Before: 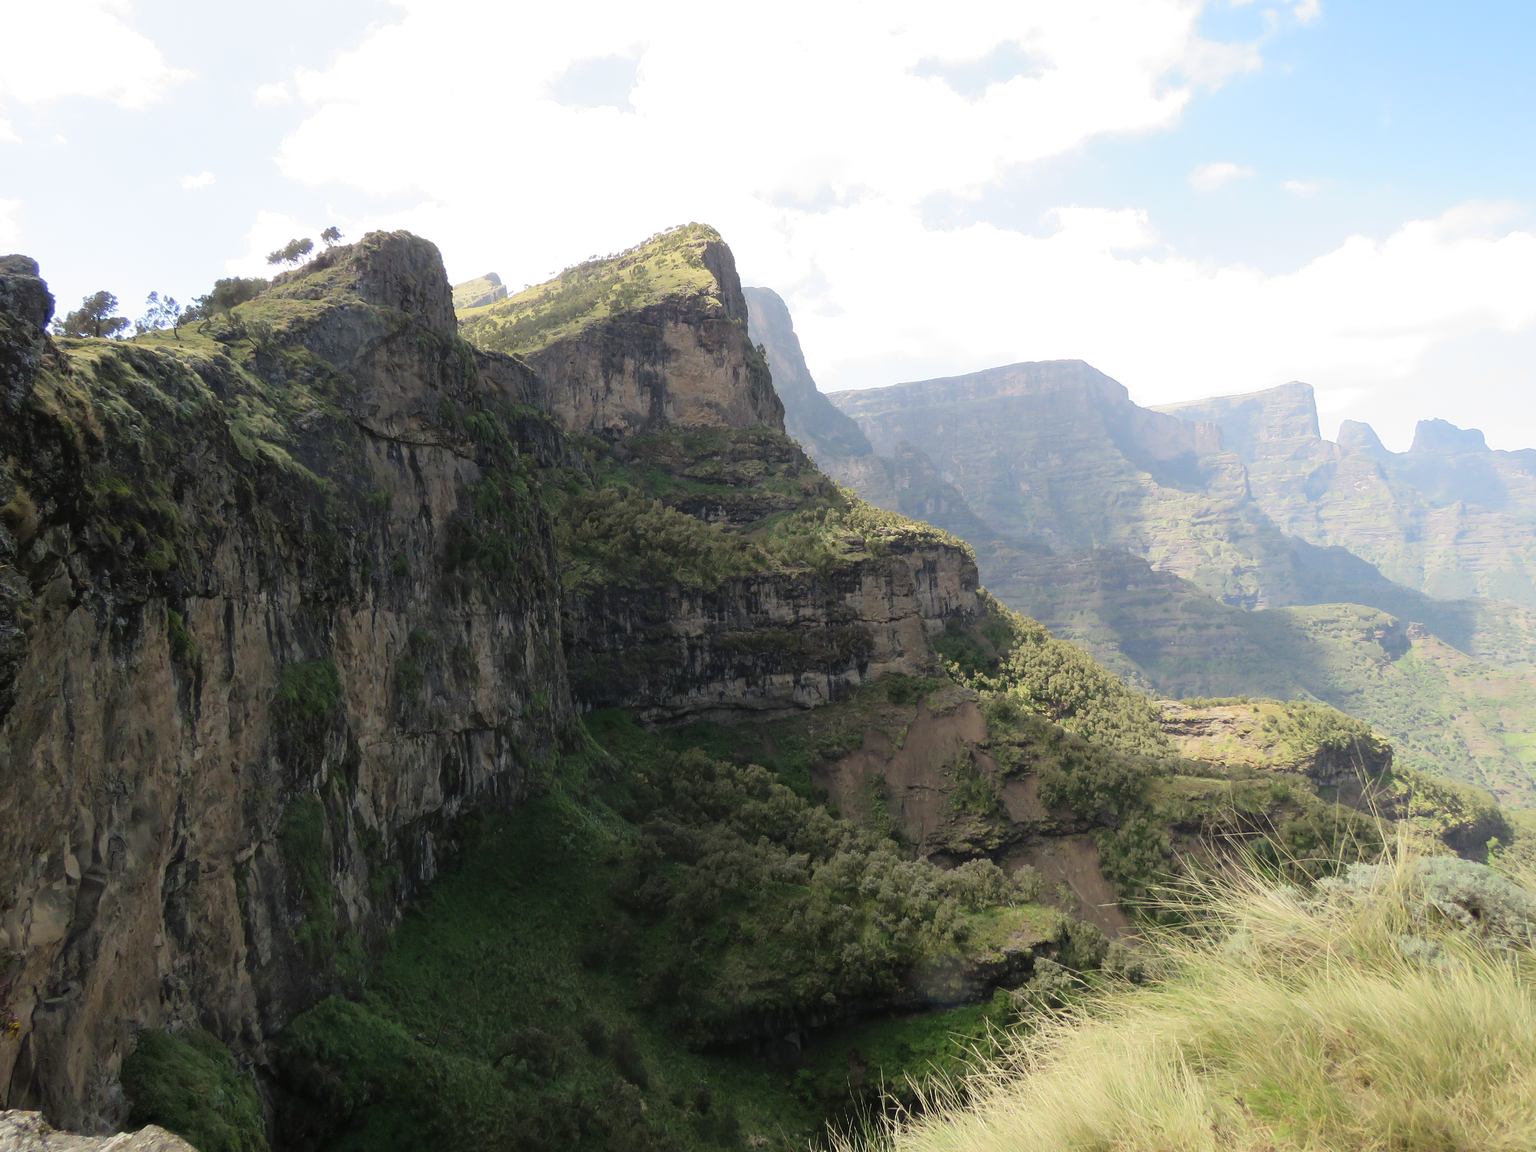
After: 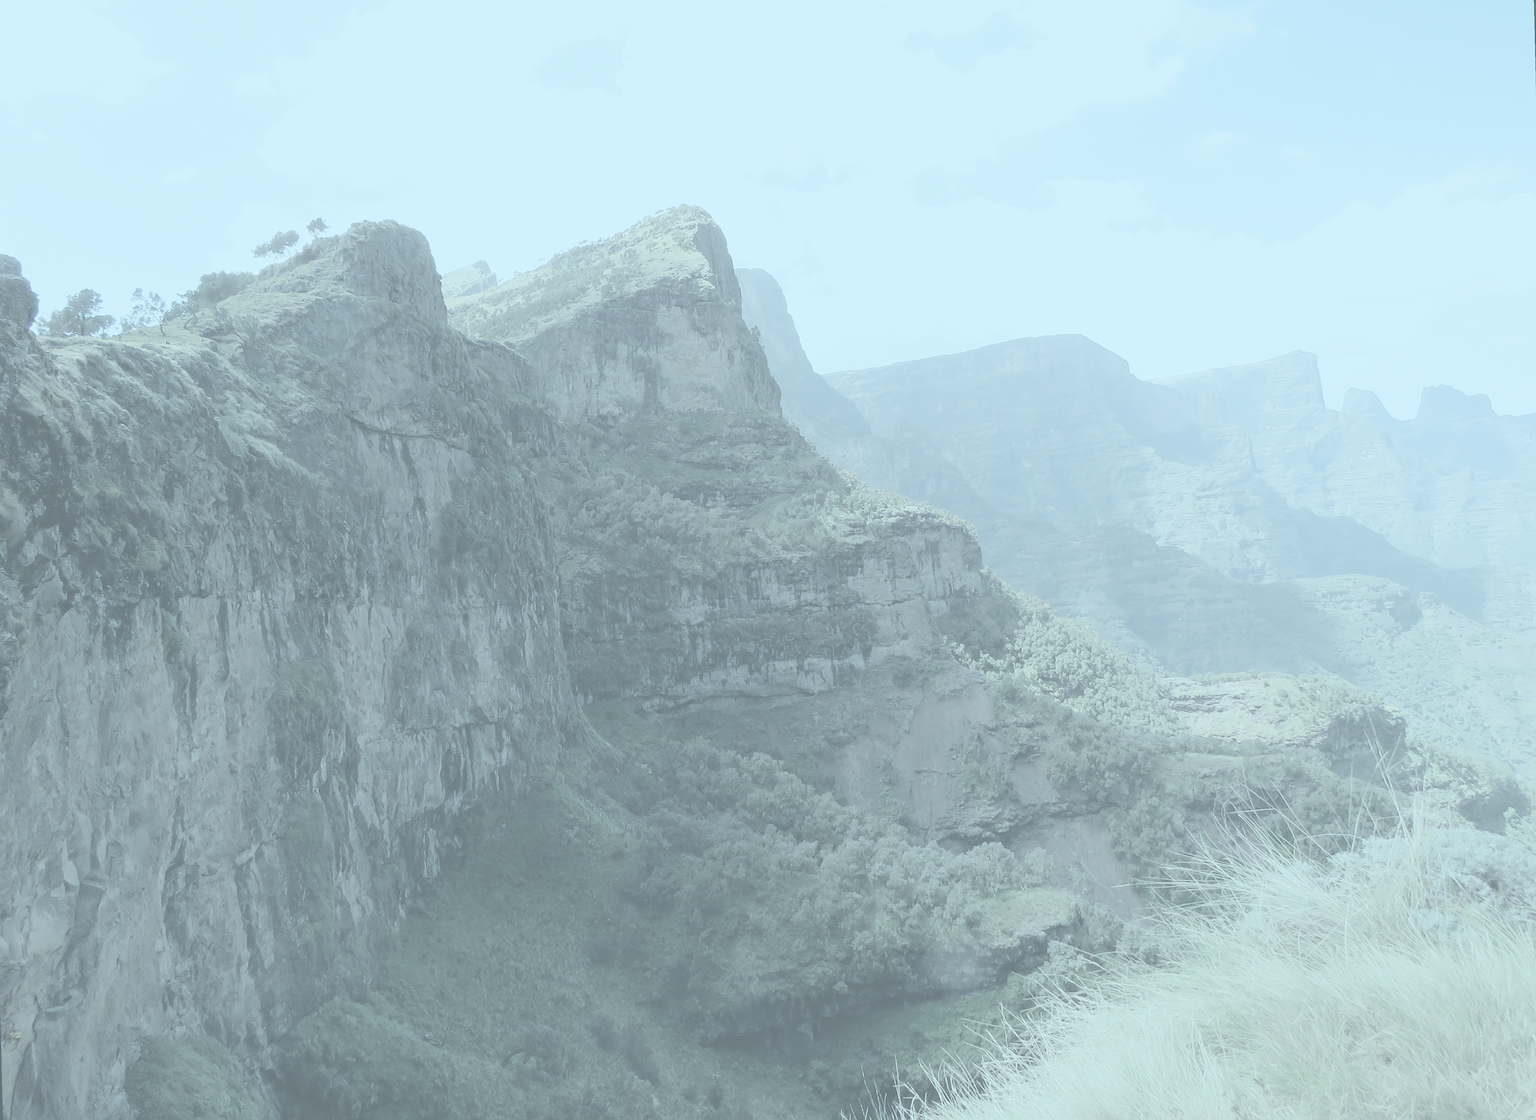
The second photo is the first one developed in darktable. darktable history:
color correction: highlights a* -10.04, highlights b* -10.37
contrast brightness saturation: contrast -0.32, brightness 0.75, saturation -0.78
sharpen: on, module defaults
rotate and perspective: rotation -1.42°, crop left 0.016, crop right 0.984, crop top 0.035, crop bottom 0.965
